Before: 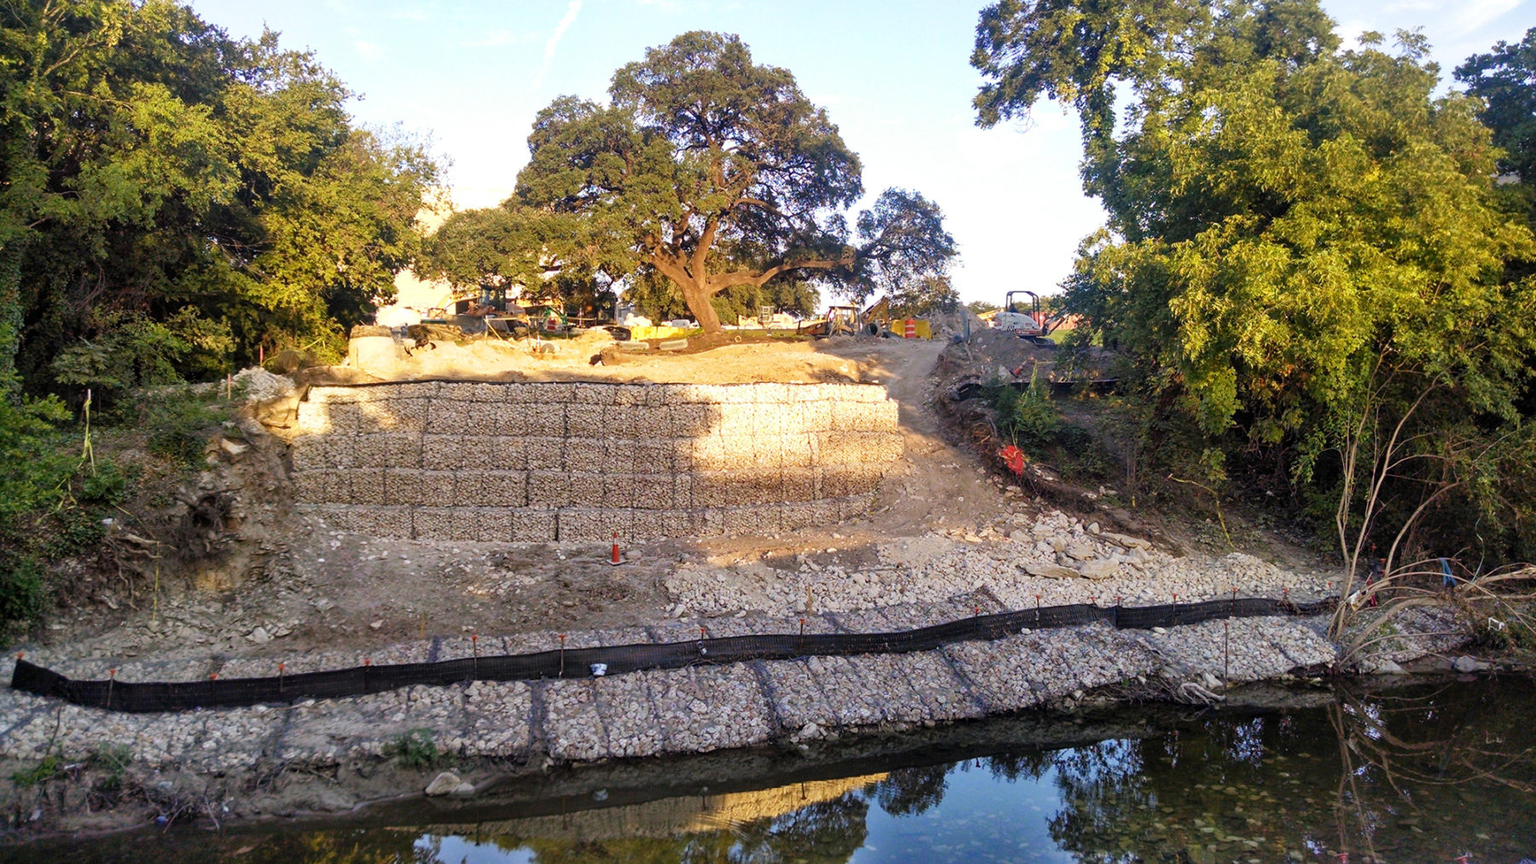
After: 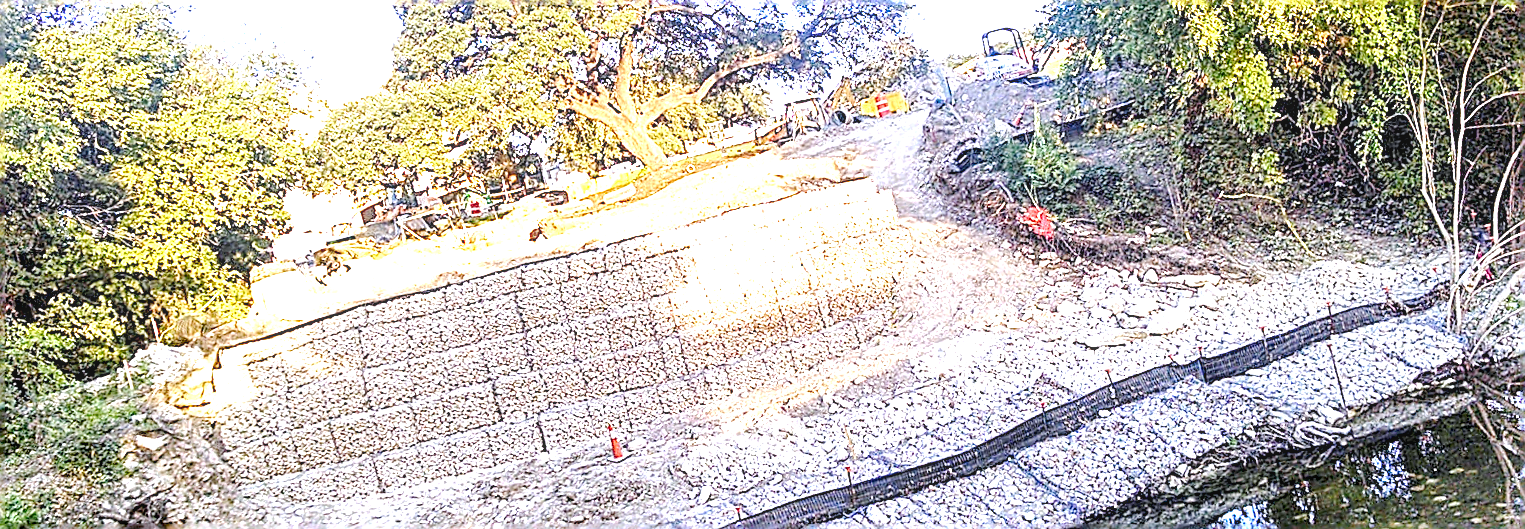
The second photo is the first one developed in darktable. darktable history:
sharpen: amount 2
crop and rotate: left 2.991%, top 13.302%, right 1.981%, bottom 12.636%
base curve: curves: ch0 [(0, 0) (0.158, 0.273) (0.879, 0.895) (1, 1)], preserve colors none
exposure: black level correction 0.001, exposure 2 EV, compensate highlight preservation false
rotate and perspective: rotation -14.8°, crop left 0.1, crop right 0.903, crop top 0.25, crop bottom 0.748
local contrast: on, module defaults
white balance: red 0.948, green 1.02, blue 1.176
